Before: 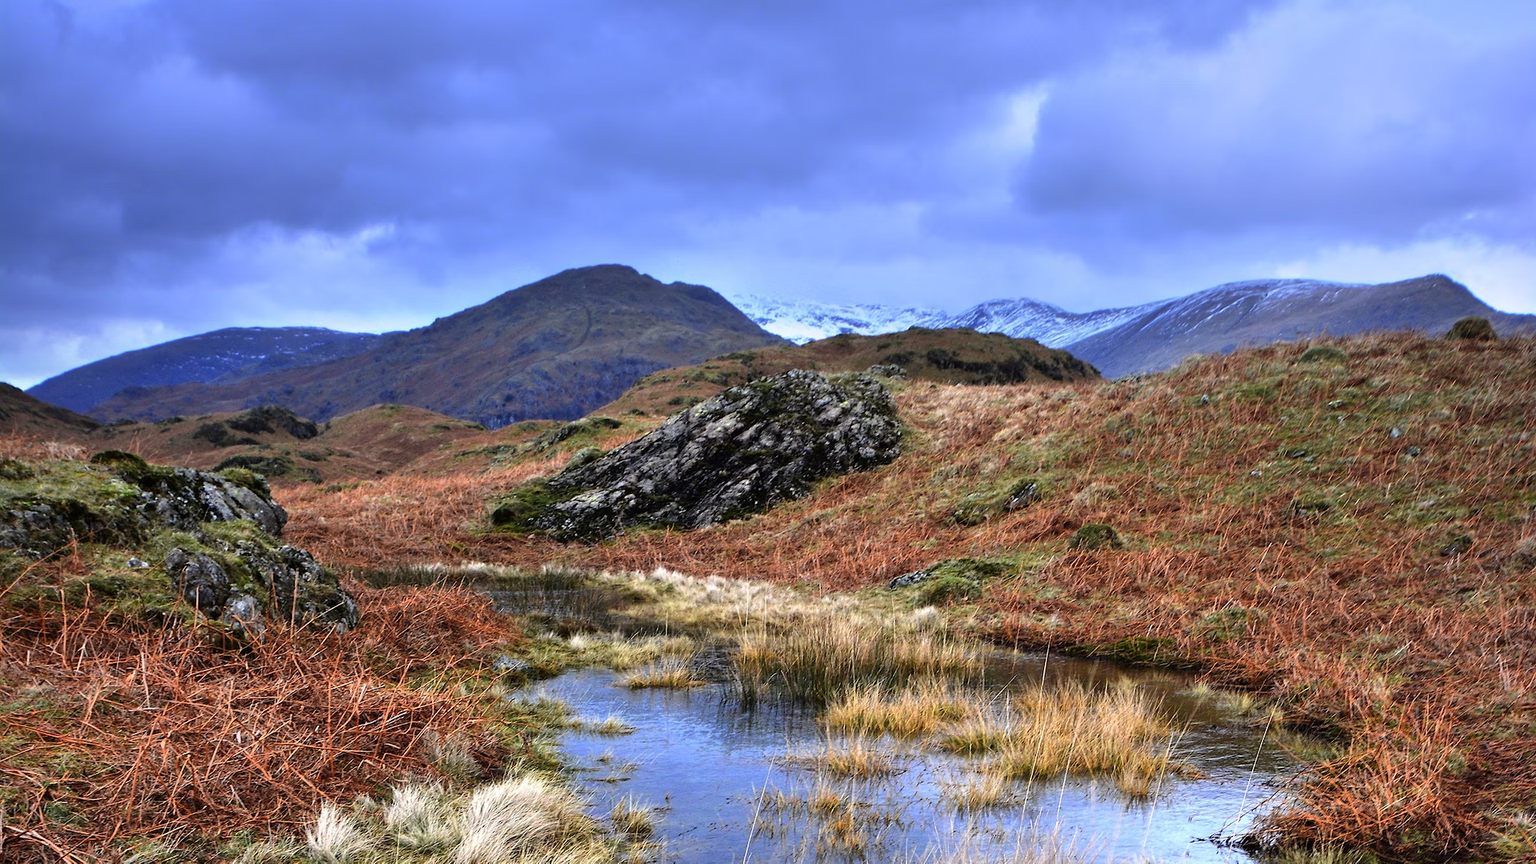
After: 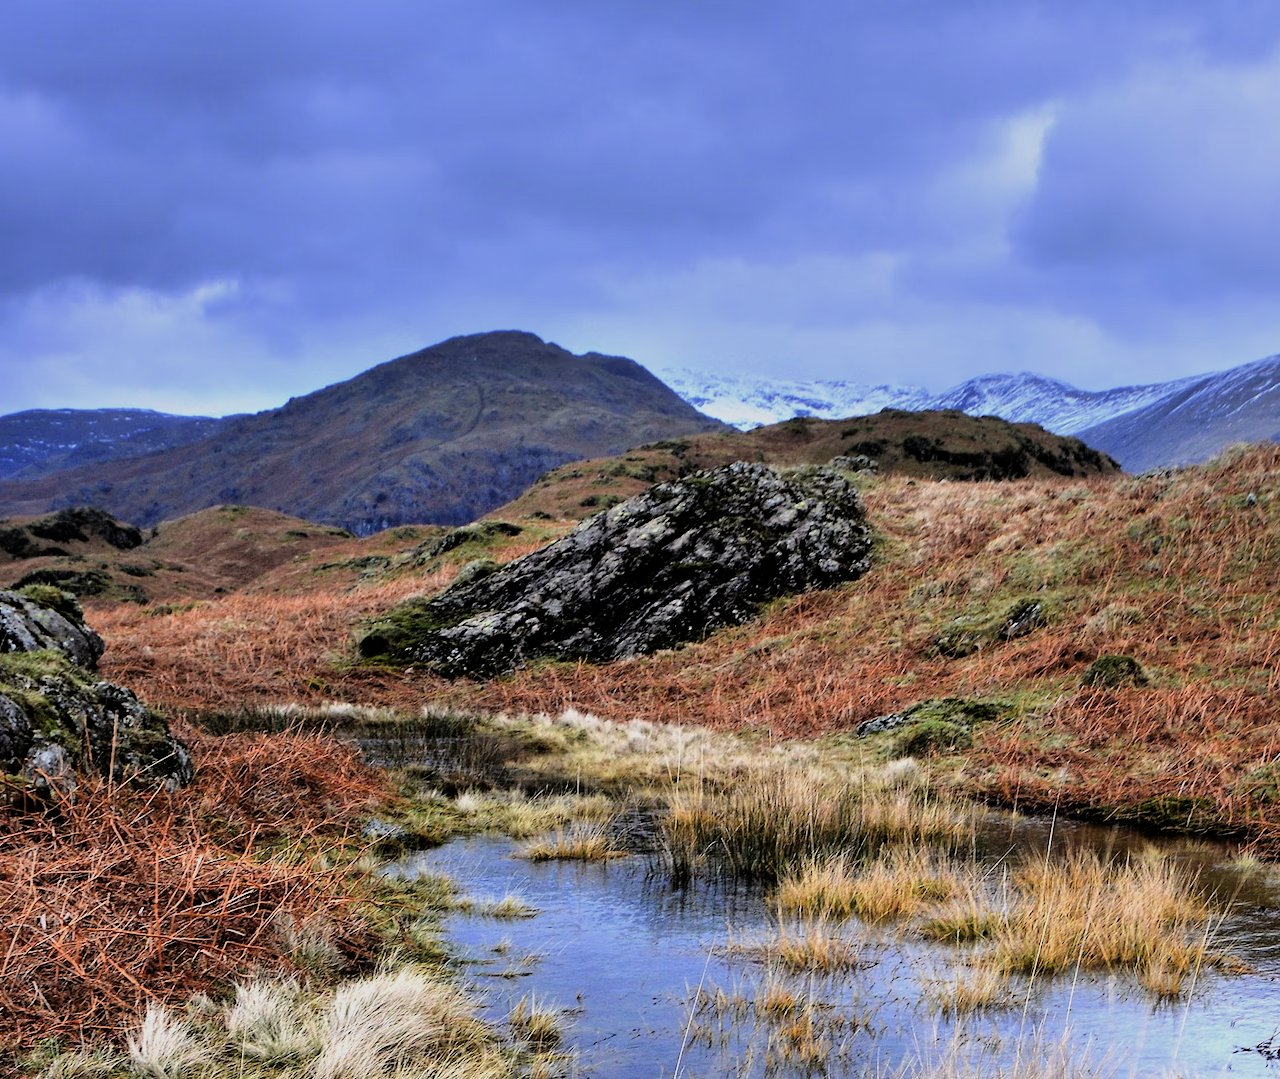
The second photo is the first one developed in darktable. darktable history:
filmic rgb: black relative exposure -7.72 EV, white relative exposure 4.39 EV, hardness 3.76, latitude 49.62%, contrast 1.101
crop and rotate: left 13.328%, right 19.991%
